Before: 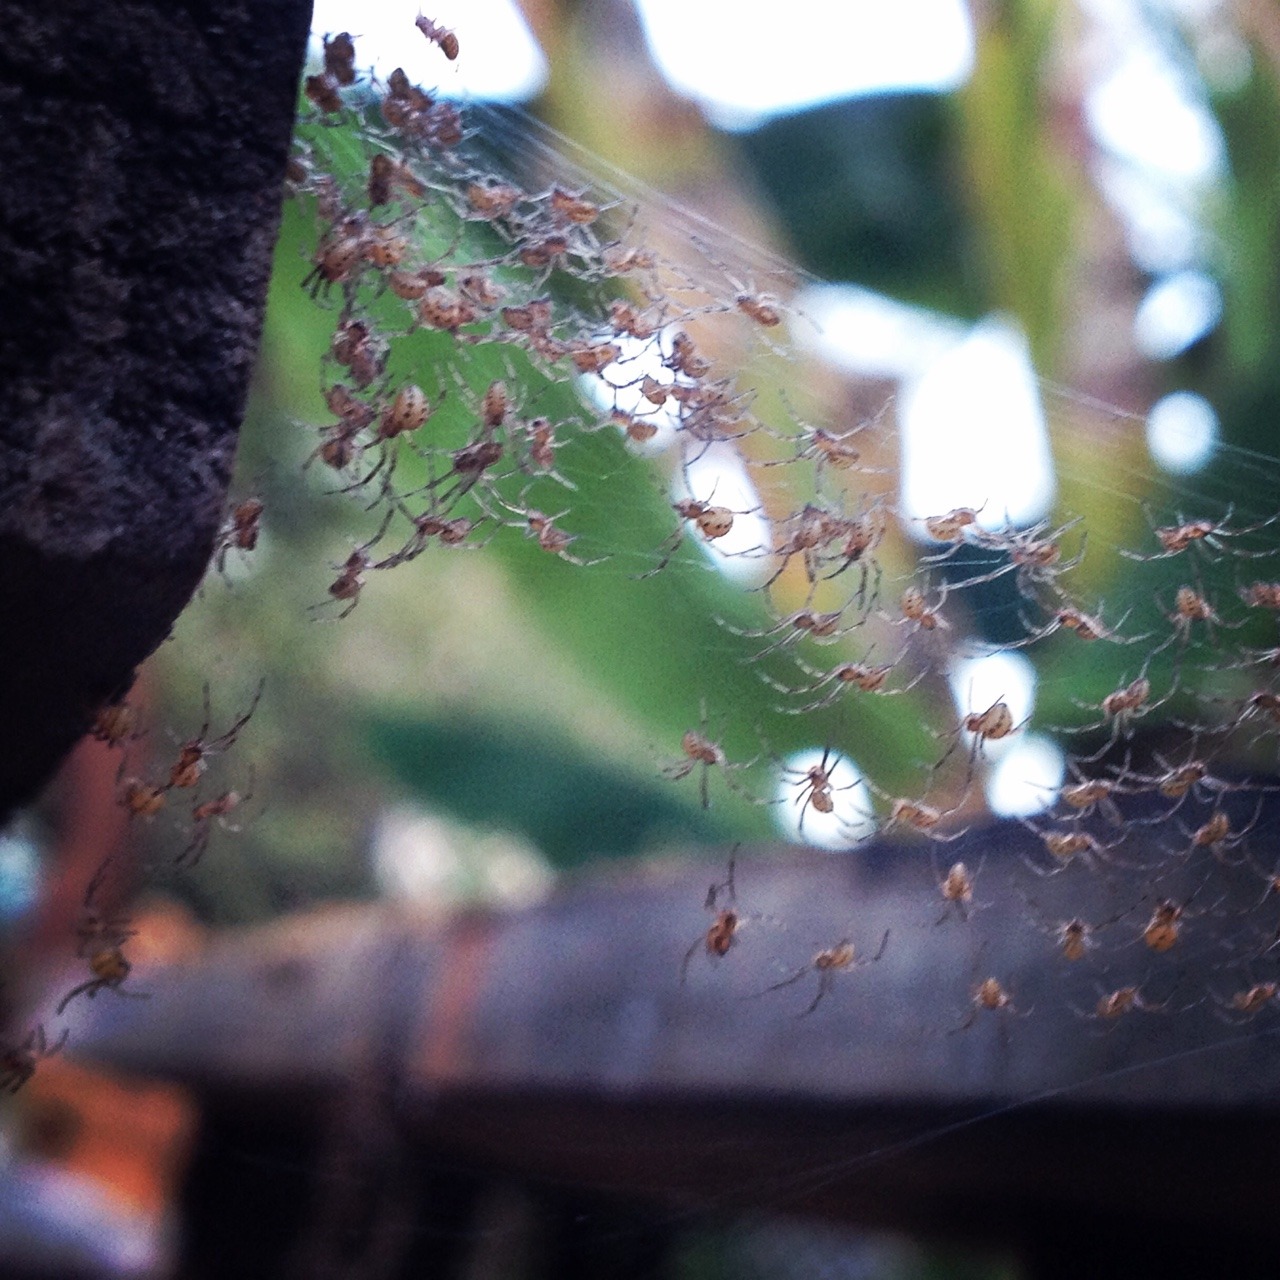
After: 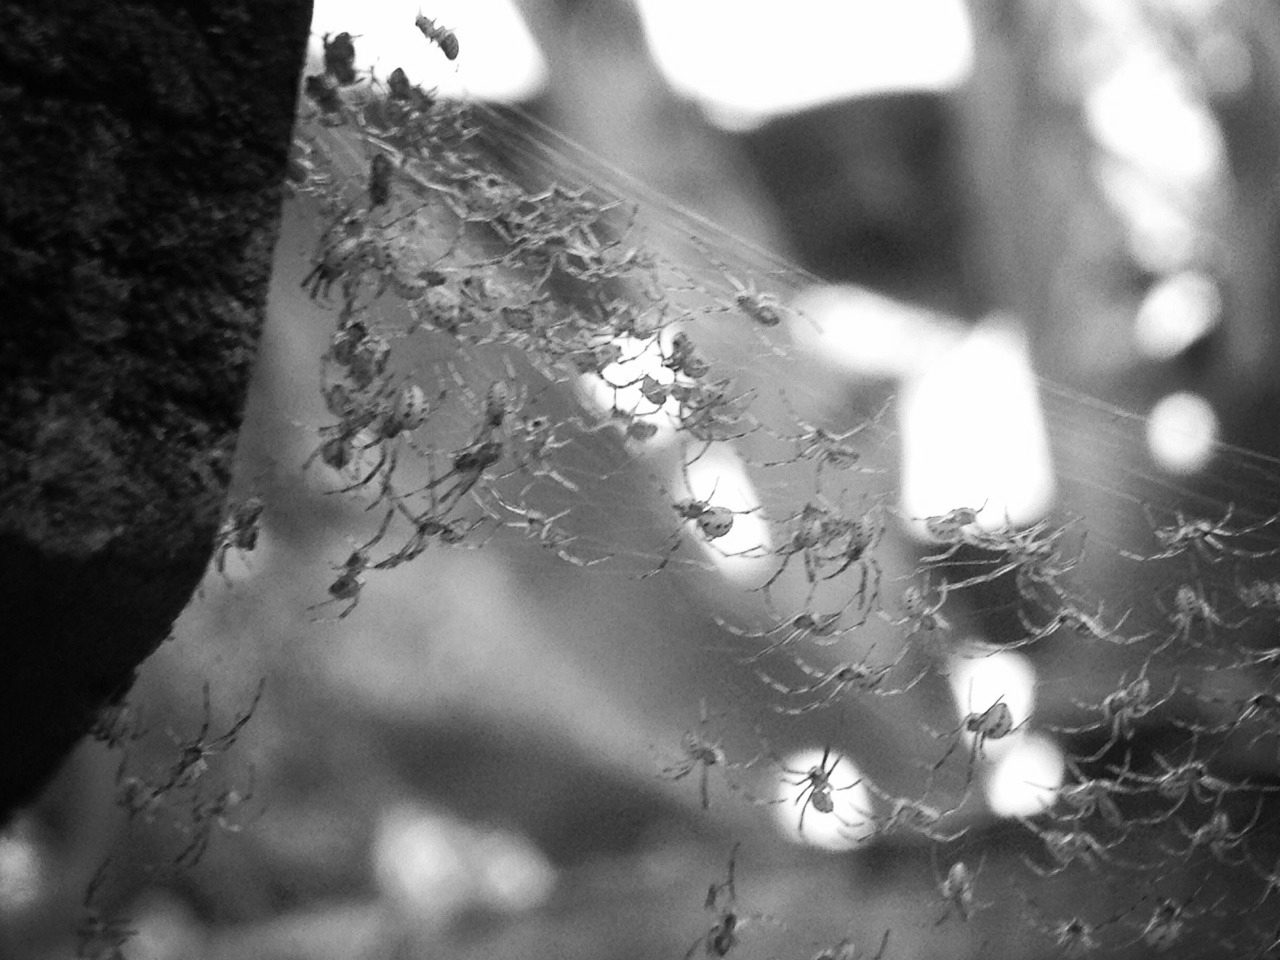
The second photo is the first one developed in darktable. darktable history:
crop: bottom 24.967%
monochrome: on, module defaults
